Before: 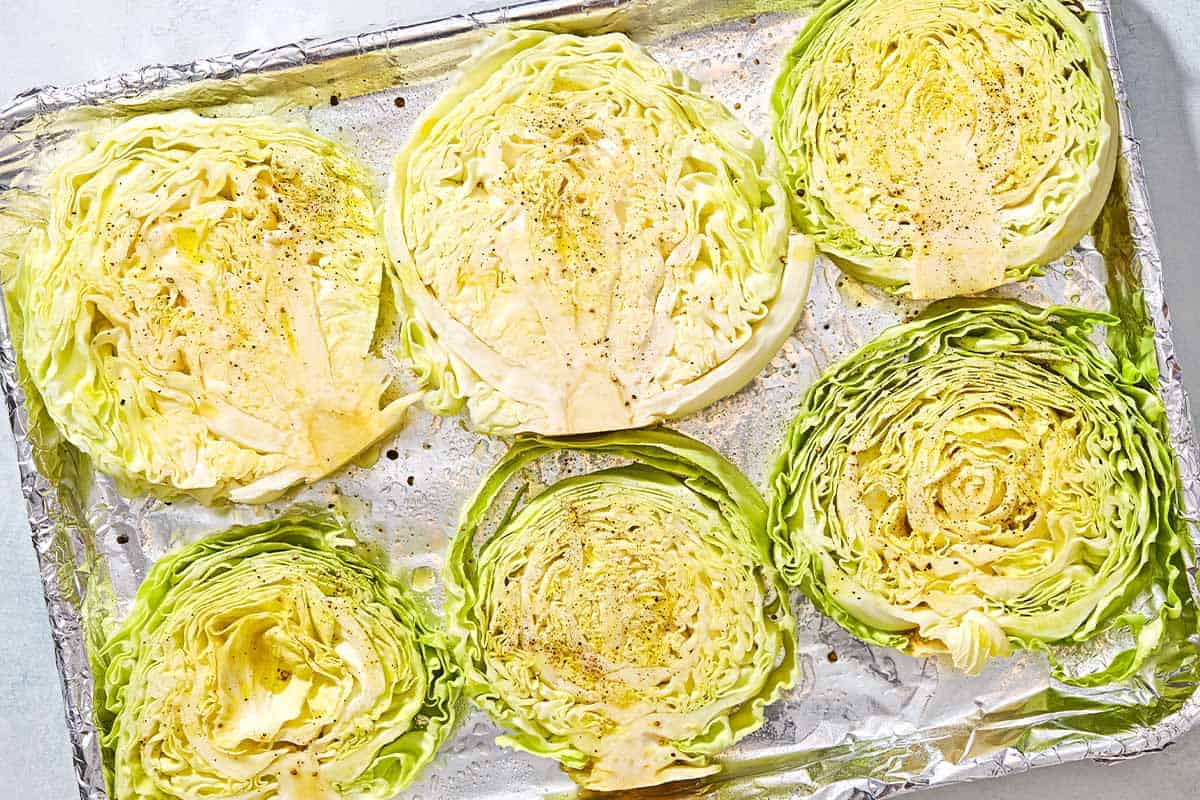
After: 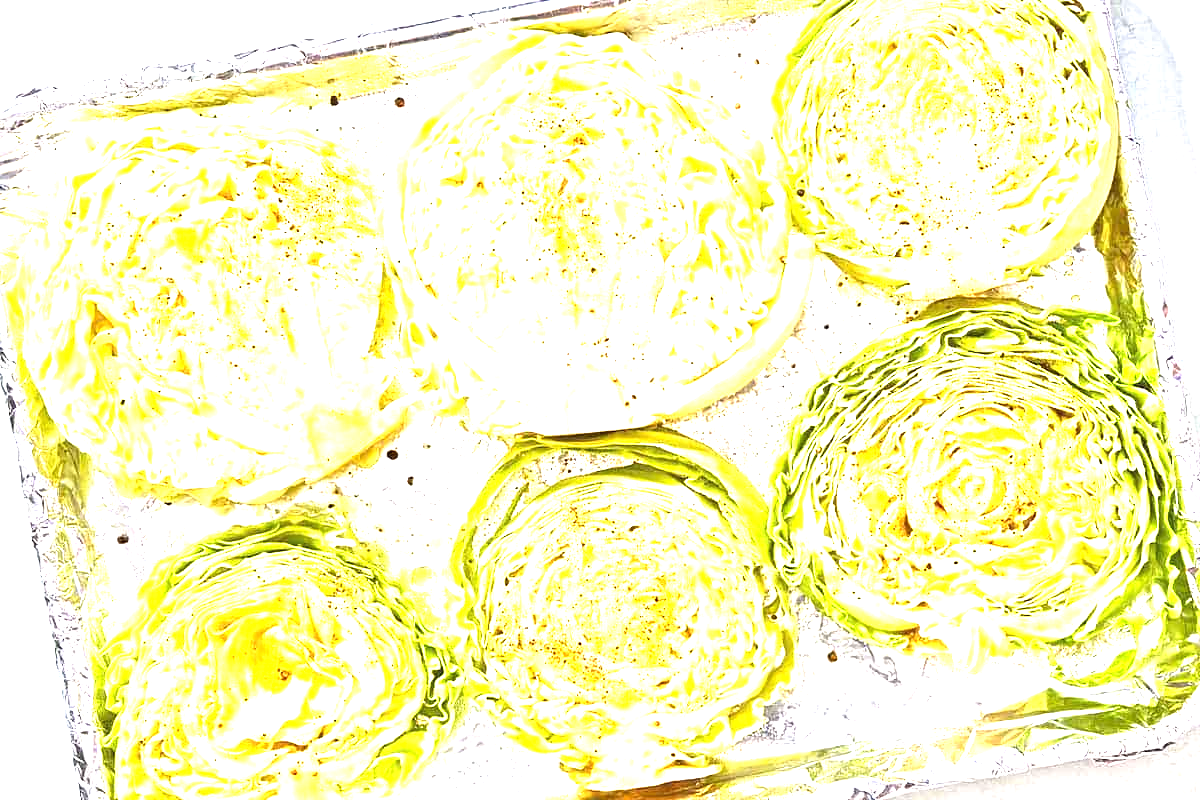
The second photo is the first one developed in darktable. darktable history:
exposure: black level correction 0, exposure 1.661 EV, compensate exposure bias true, compensate highlight preservation false
